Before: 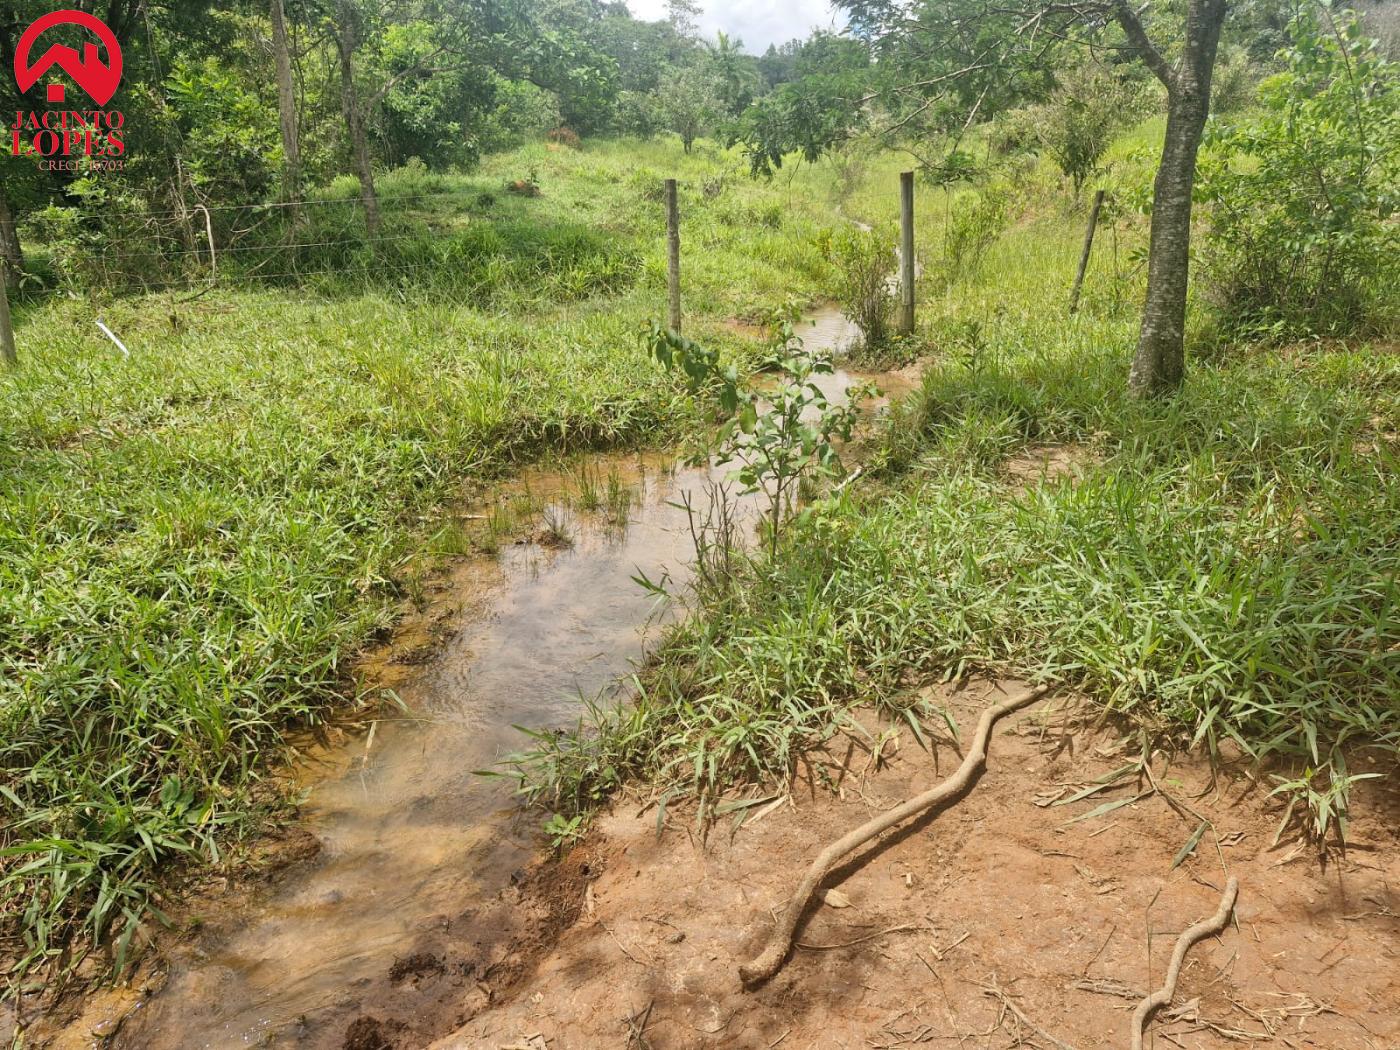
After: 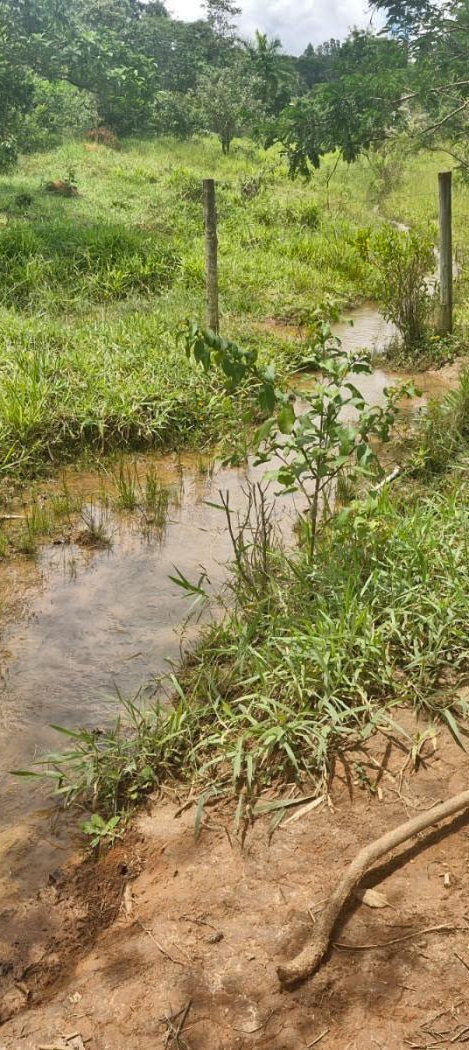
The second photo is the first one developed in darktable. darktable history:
shadows and highlights: shadows 21.01, highlights -81.11, soften with gaussian
crop: left 33.002%, right 33.458%
